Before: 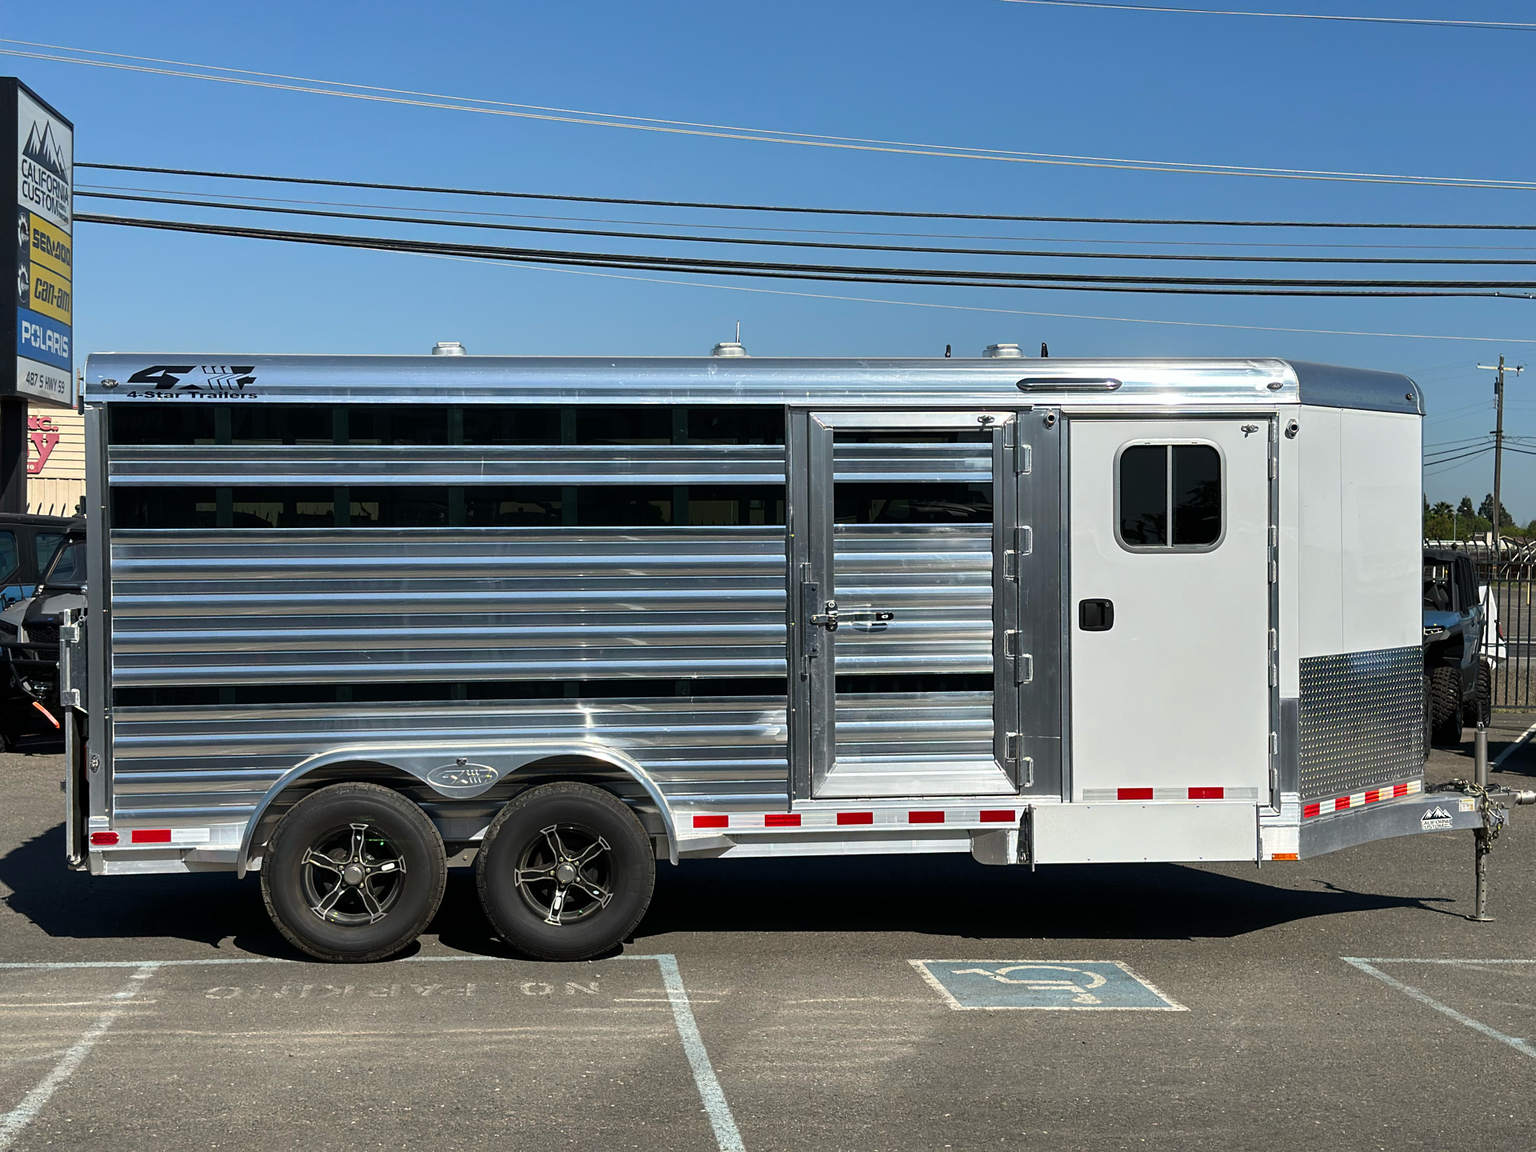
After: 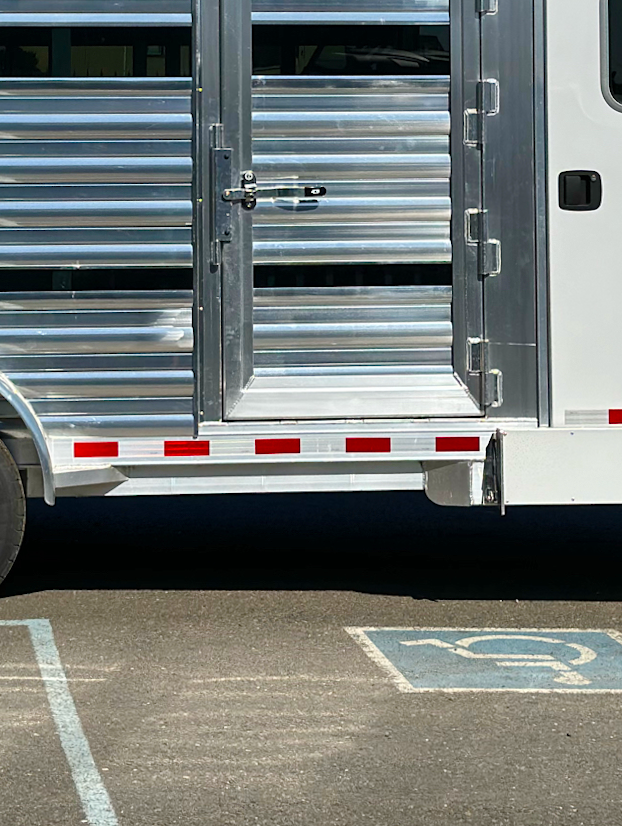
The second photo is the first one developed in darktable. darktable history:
crop: left 40.878%, top 39.176%, right 25.993%, bottom 3.081%
color balance rgb: perceptual saturation grading › global saturation 20%, perceptual saturation grading › highlights -25%, perceptual saturation grading › shadows 50%
contrast brightness saturation: contrast 0.05, brightness 0.06, saturation 0.01
rotate and perspective: rotation 0.226°, lens shift (vertical) -0.042, crop left 0.023, crop right 0.982, crop top 0.006, crop bottom 0.994
